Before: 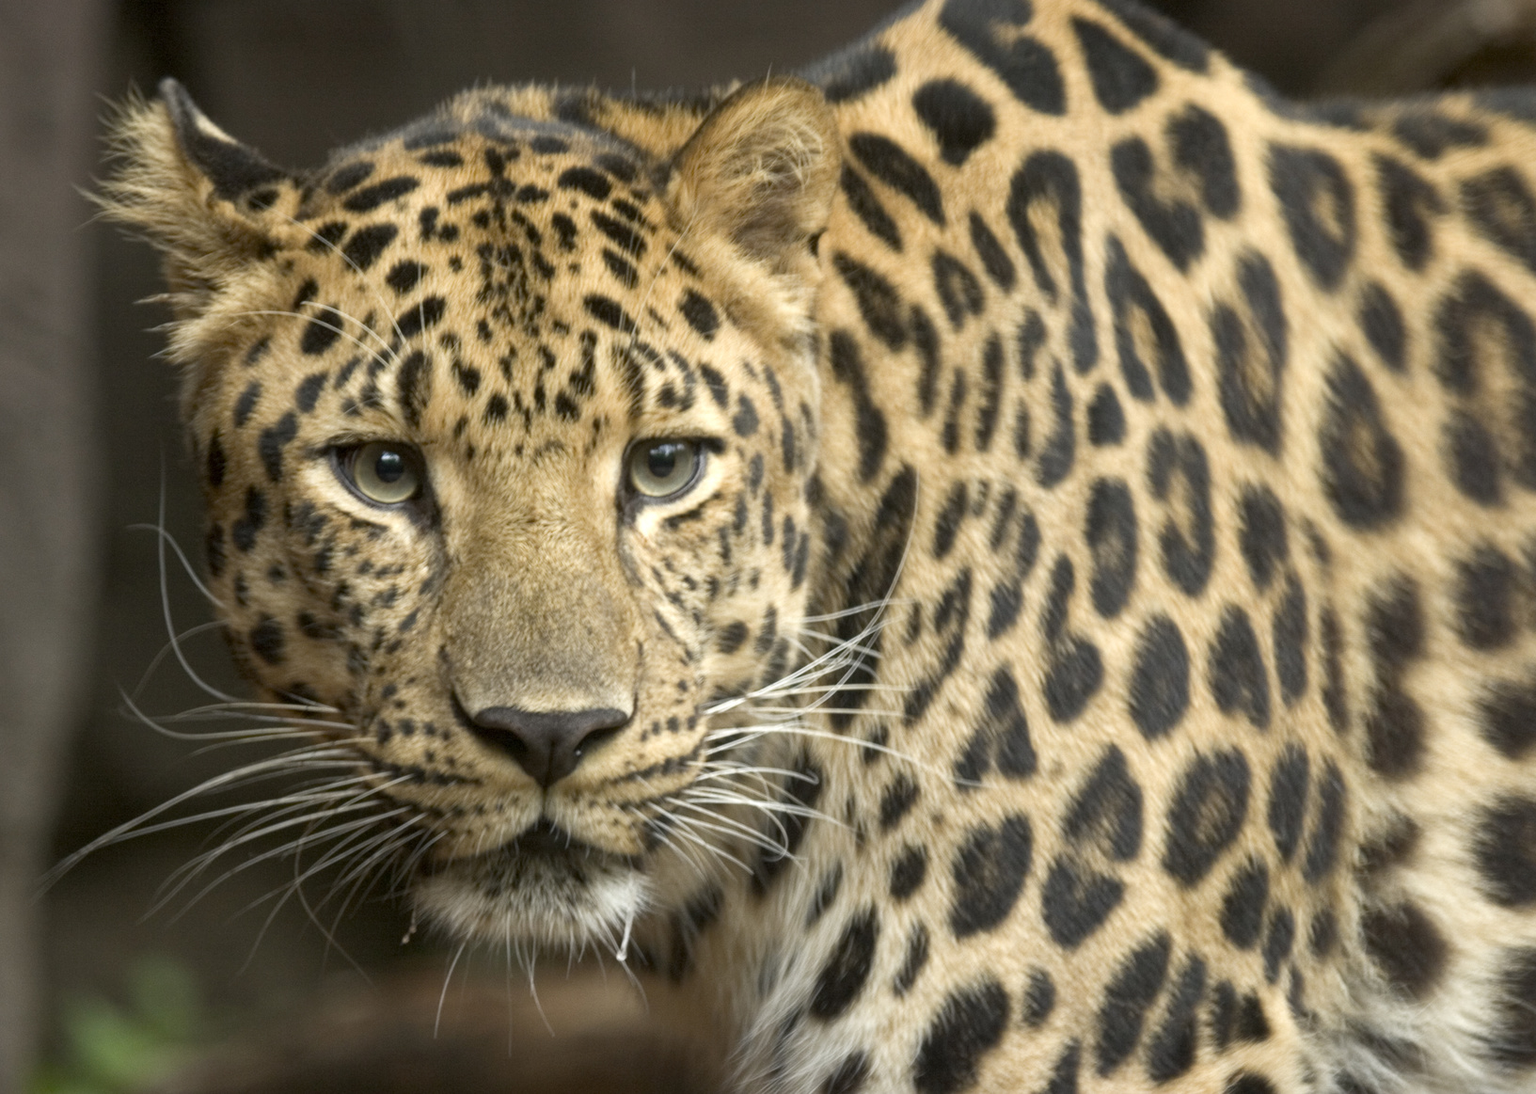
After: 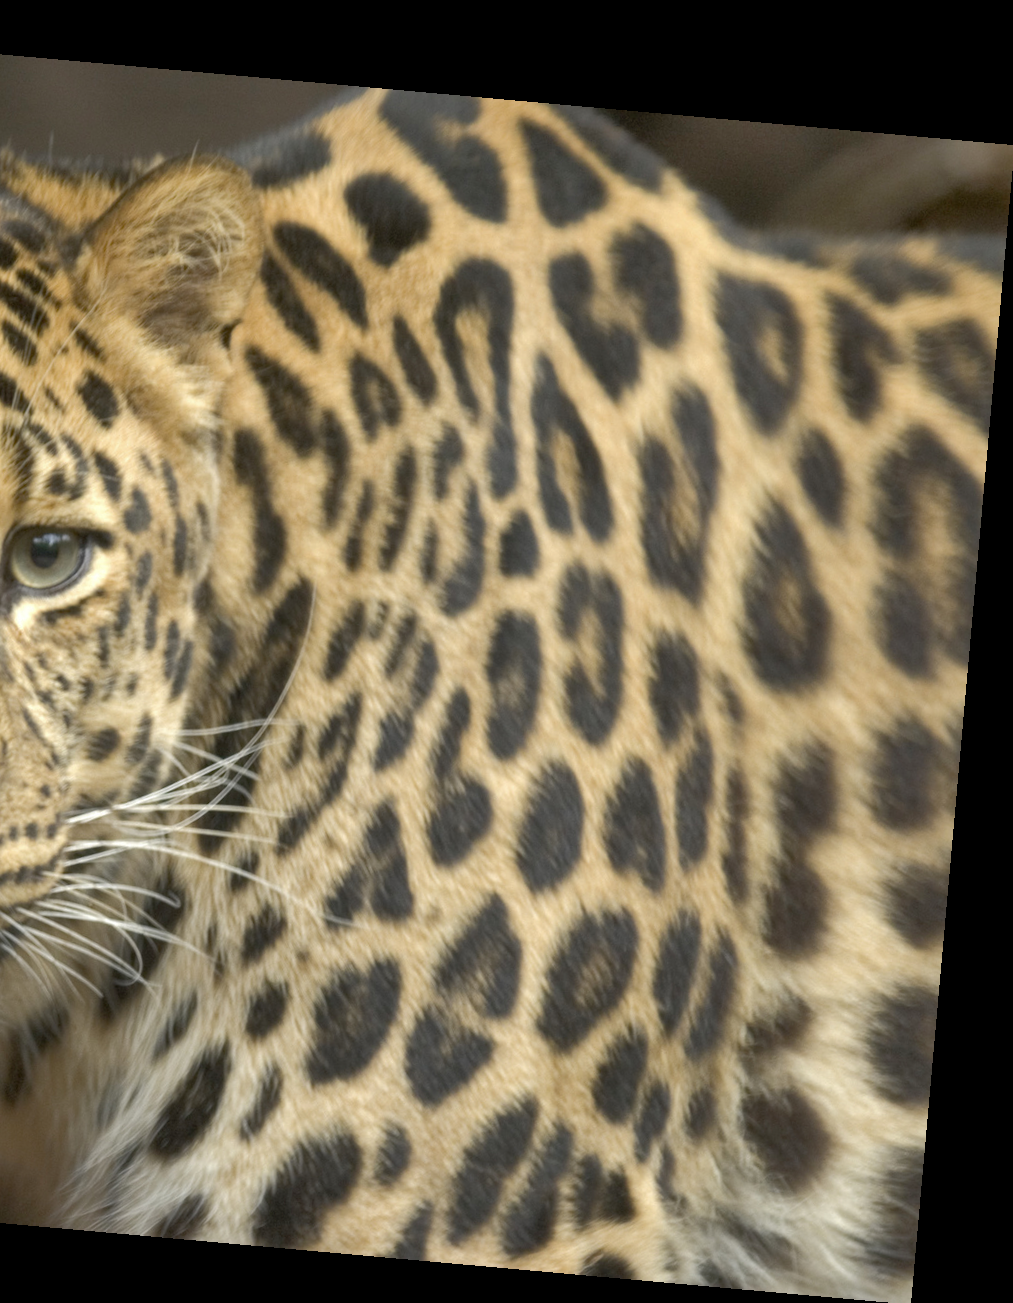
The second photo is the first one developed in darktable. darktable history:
rotate and perspective: rotation 5.12°, automatic cropping off
shadows and highlights: on, module defaults
crop: left 41.402%
